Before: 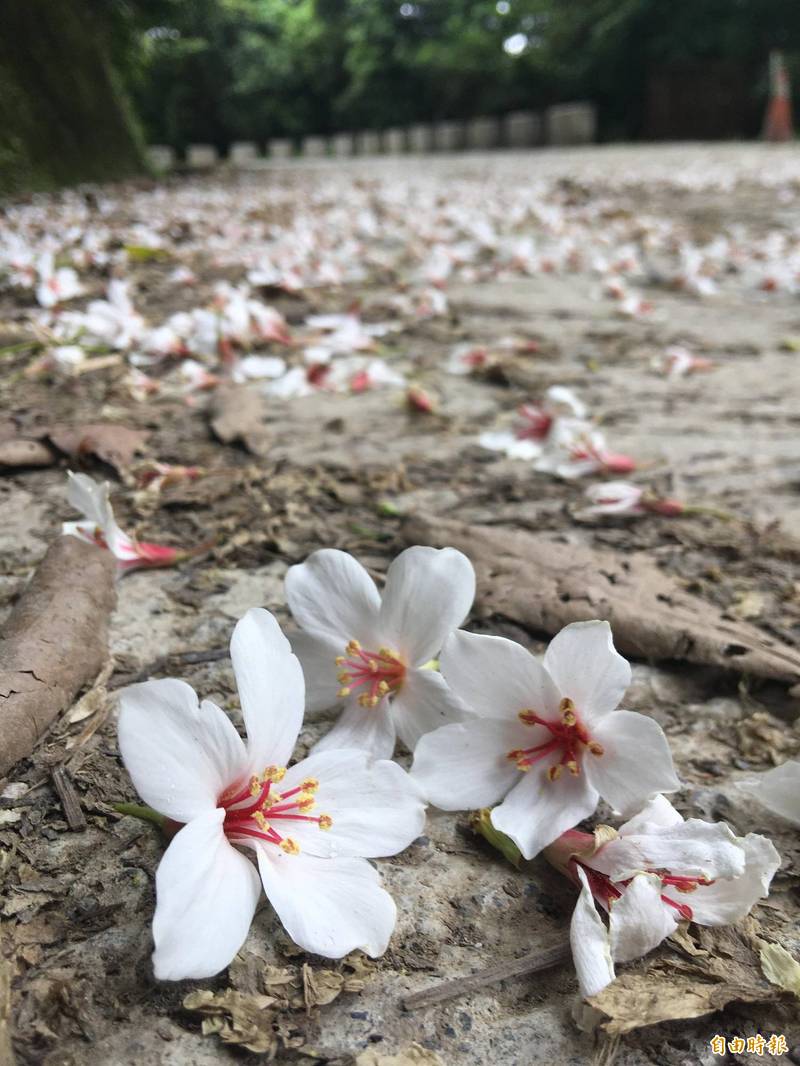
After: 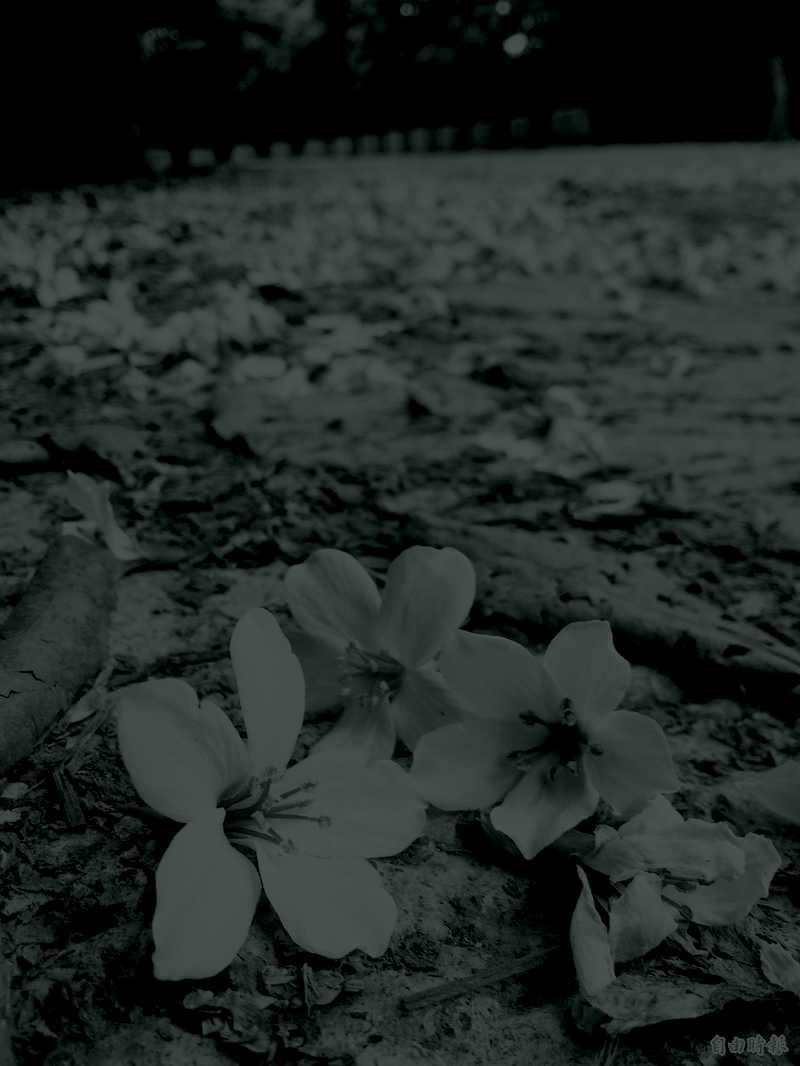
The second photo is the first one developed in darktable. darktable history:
colorize: hue 90°, saturation 19%, lightness 1.59%, version 1
filmic rgb: black relative exposure -5 EV, hardness 2.88, contrast 1.3, highlights saturation mix -30%
